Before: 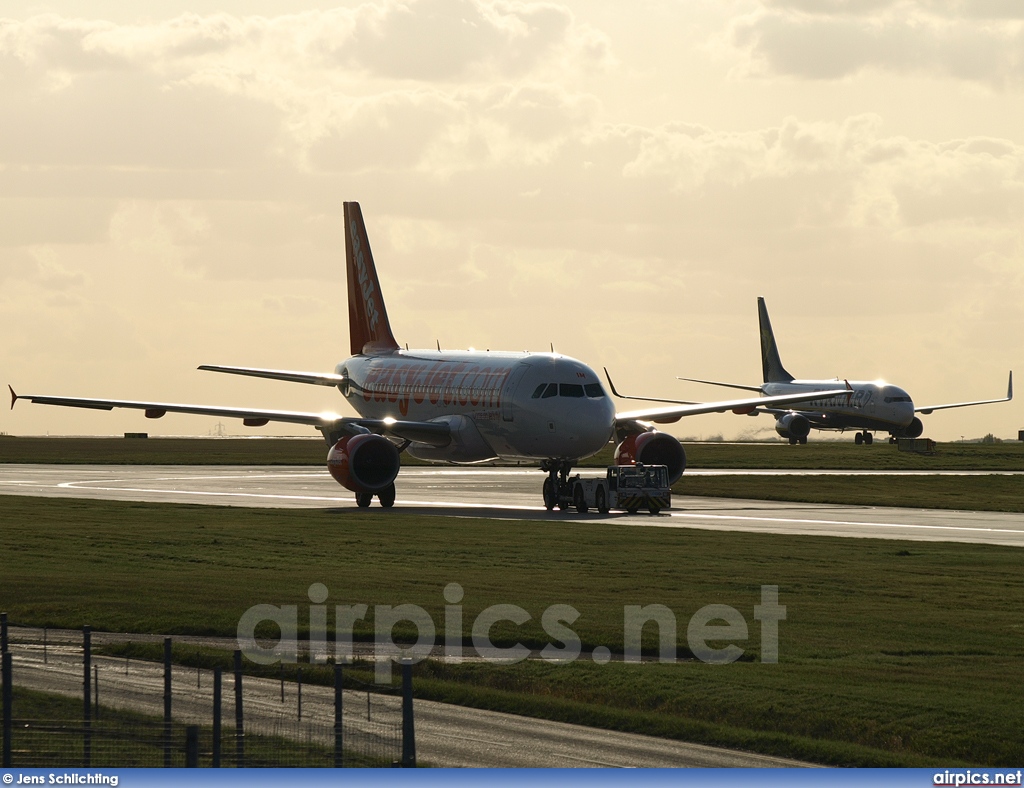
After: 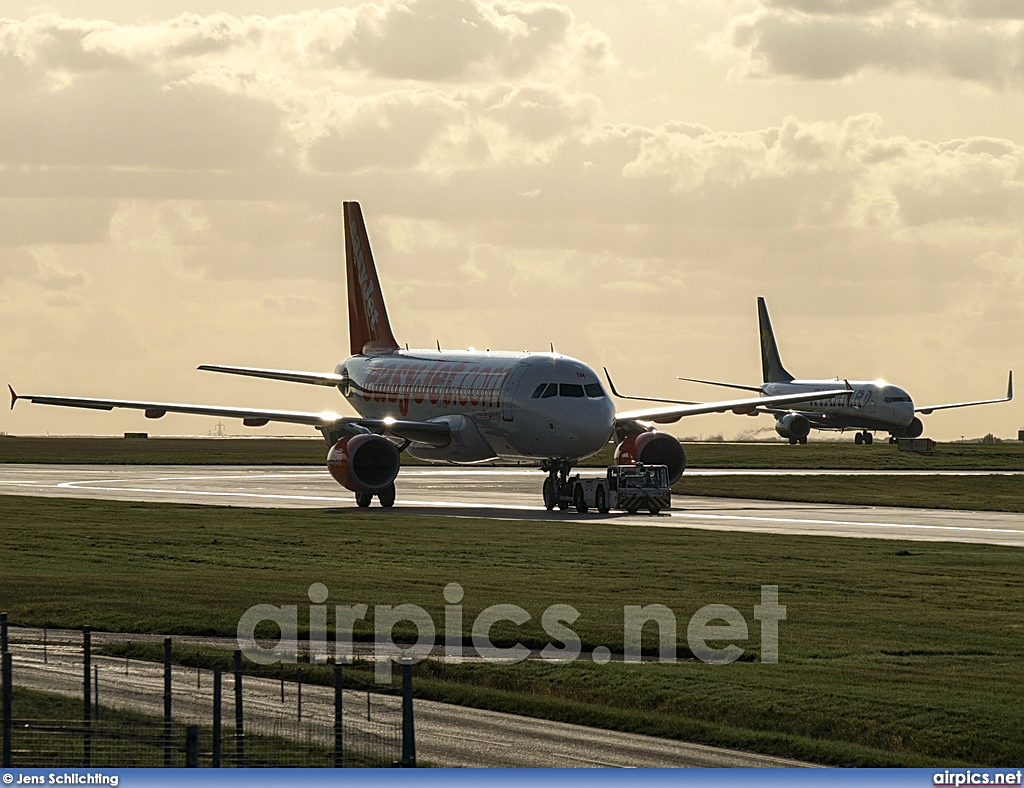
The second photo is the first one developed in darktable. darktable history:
shadows and highlights: shadows 47.83, highlights -41.3, soften with gaussian
sharpen: on, module defaults
local contrast: detail 130%
